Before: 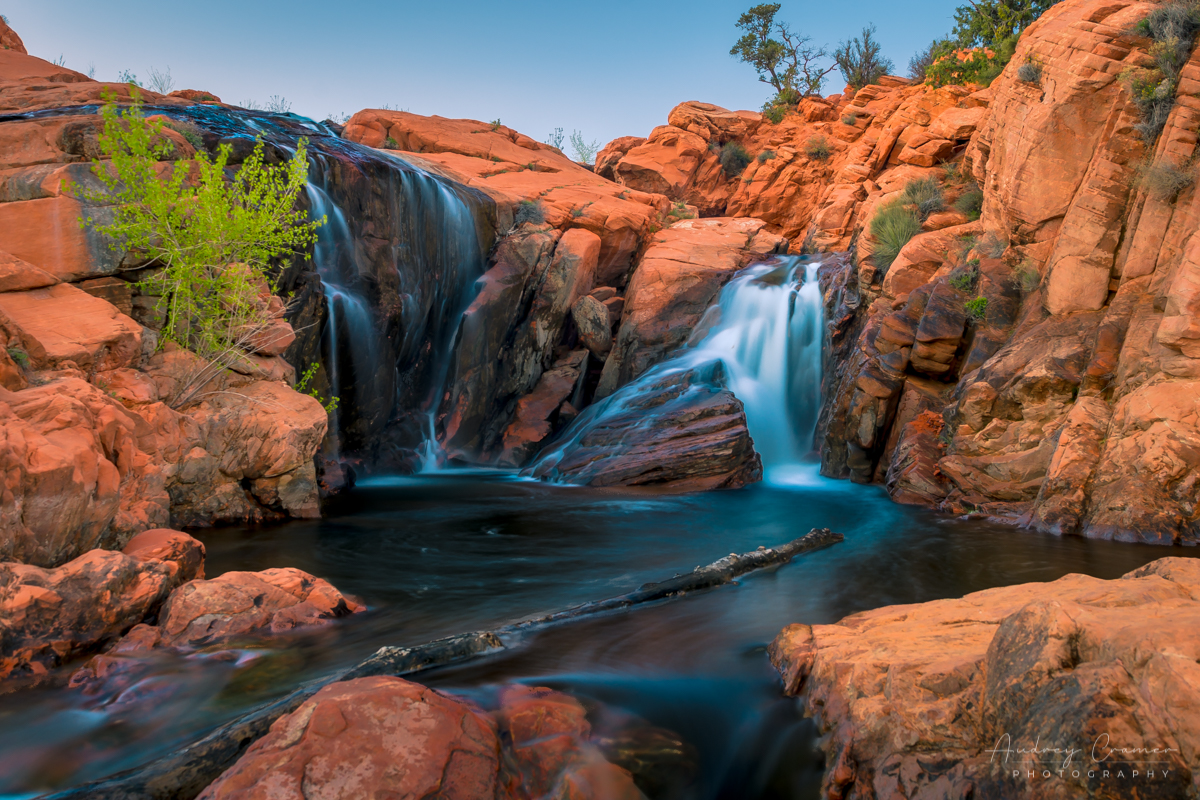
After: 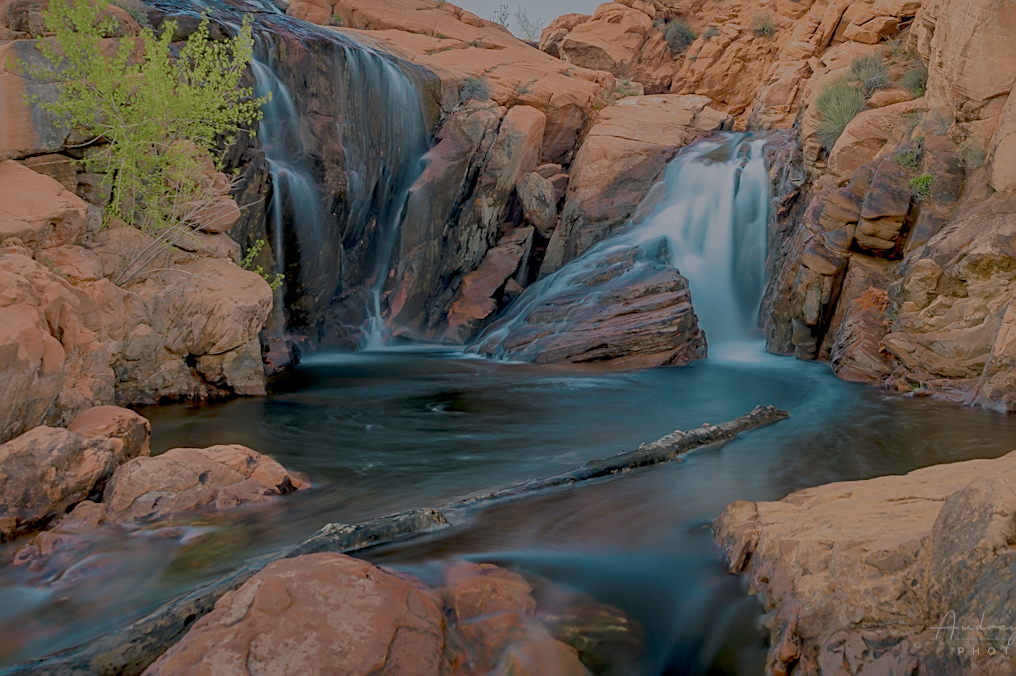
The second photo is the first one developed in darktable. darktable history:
sharpen: on, module defaults
crop and rotate: left 4.587%, top 15.462%, right 10.677%
contrast brightness saturation: contrast 0.031, brightness -0.036
exposure: compensate highlight preservation false
filmic rgb: black relative exposure -15.93 EV, white relative exposure 7.96 EV, hardness 4.15, latitude 50.14%, contrast 0.514, add noise in highlights 0.001, preserve chrominance no, color science v3 (2019), use custom middle-gray values true, iterations of high-quality reconstruction 0, contrast in highlights soft
